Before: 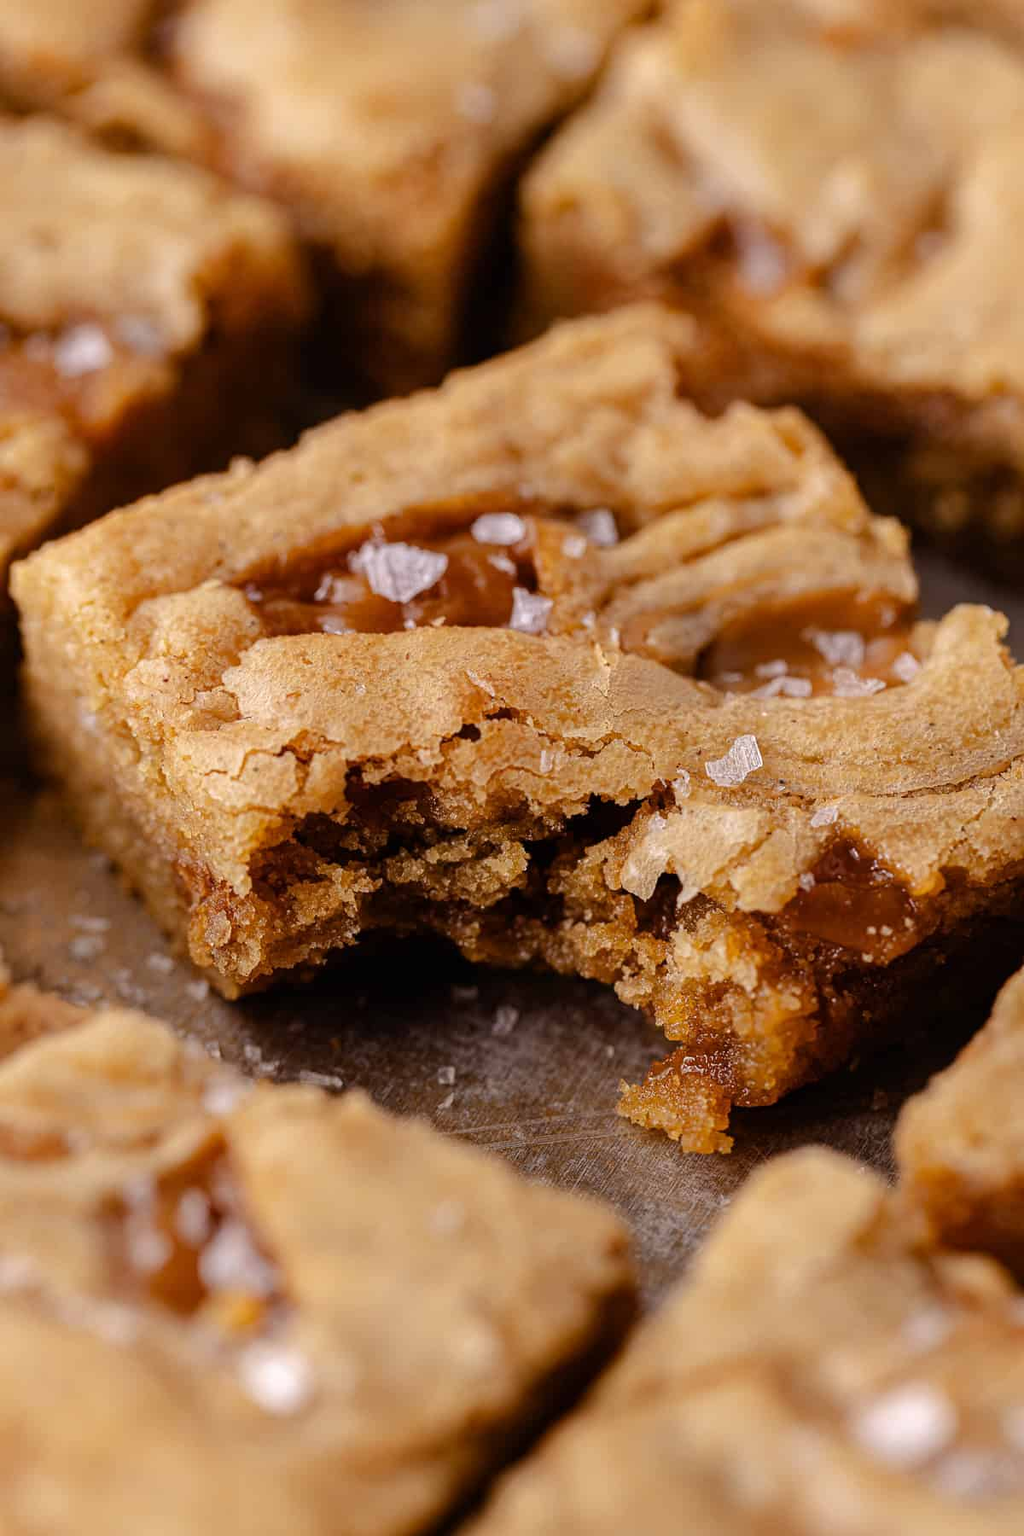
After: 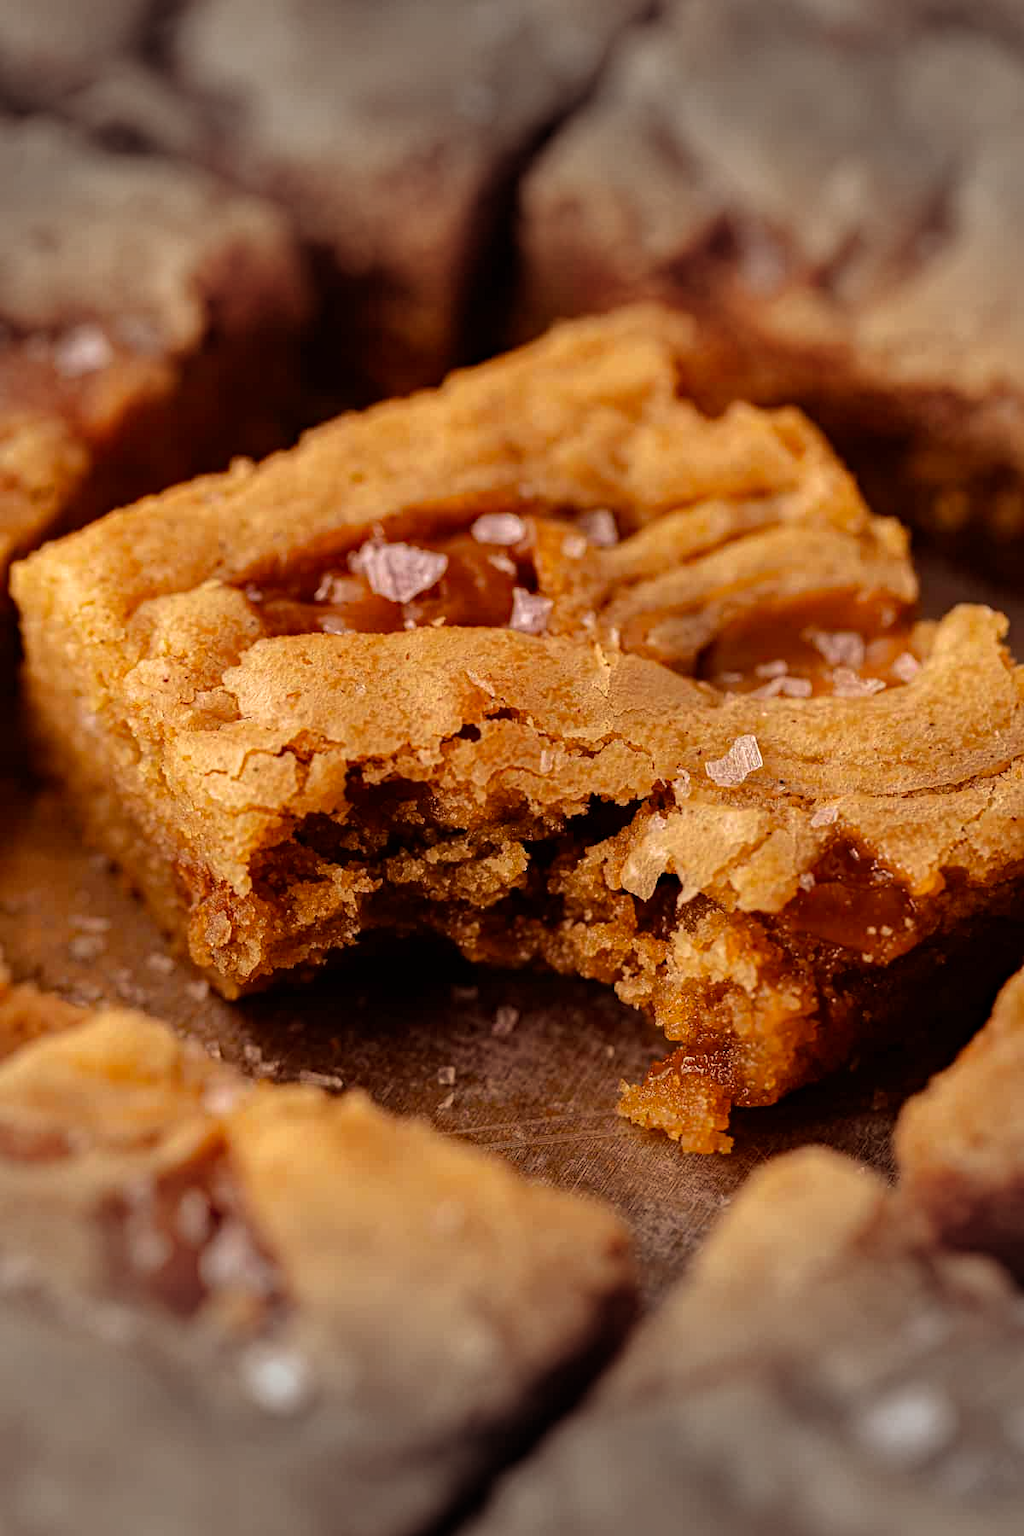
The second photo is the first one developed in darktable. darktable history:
vignetting: fall-off start 79.43%, saturation -0.649, width/height ratio 1.327, unbound false
white balance: red 1.045, blue 0.932
velvia: on, module defaults
haze removal: strength 0.29, distance 0.25, compatibility mode true, adaptive false
rgb levels: mode RGB, independent channels, levels [[0, 0.5, 1], [0, 0.521, 1], [0, 0.536, 1]]
